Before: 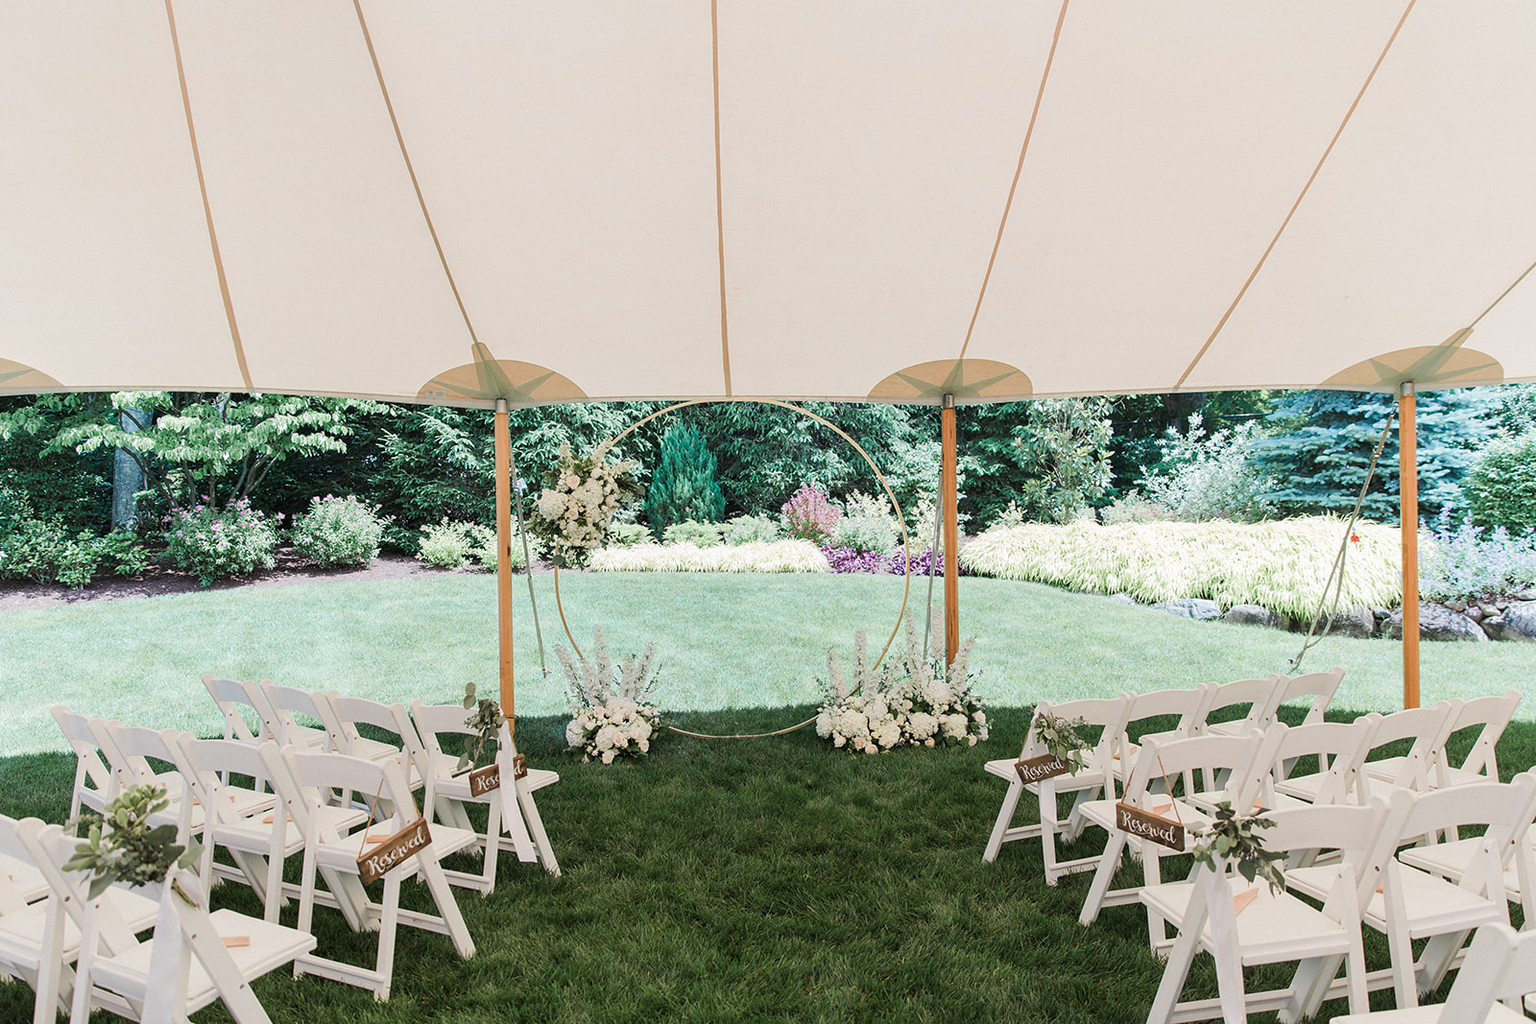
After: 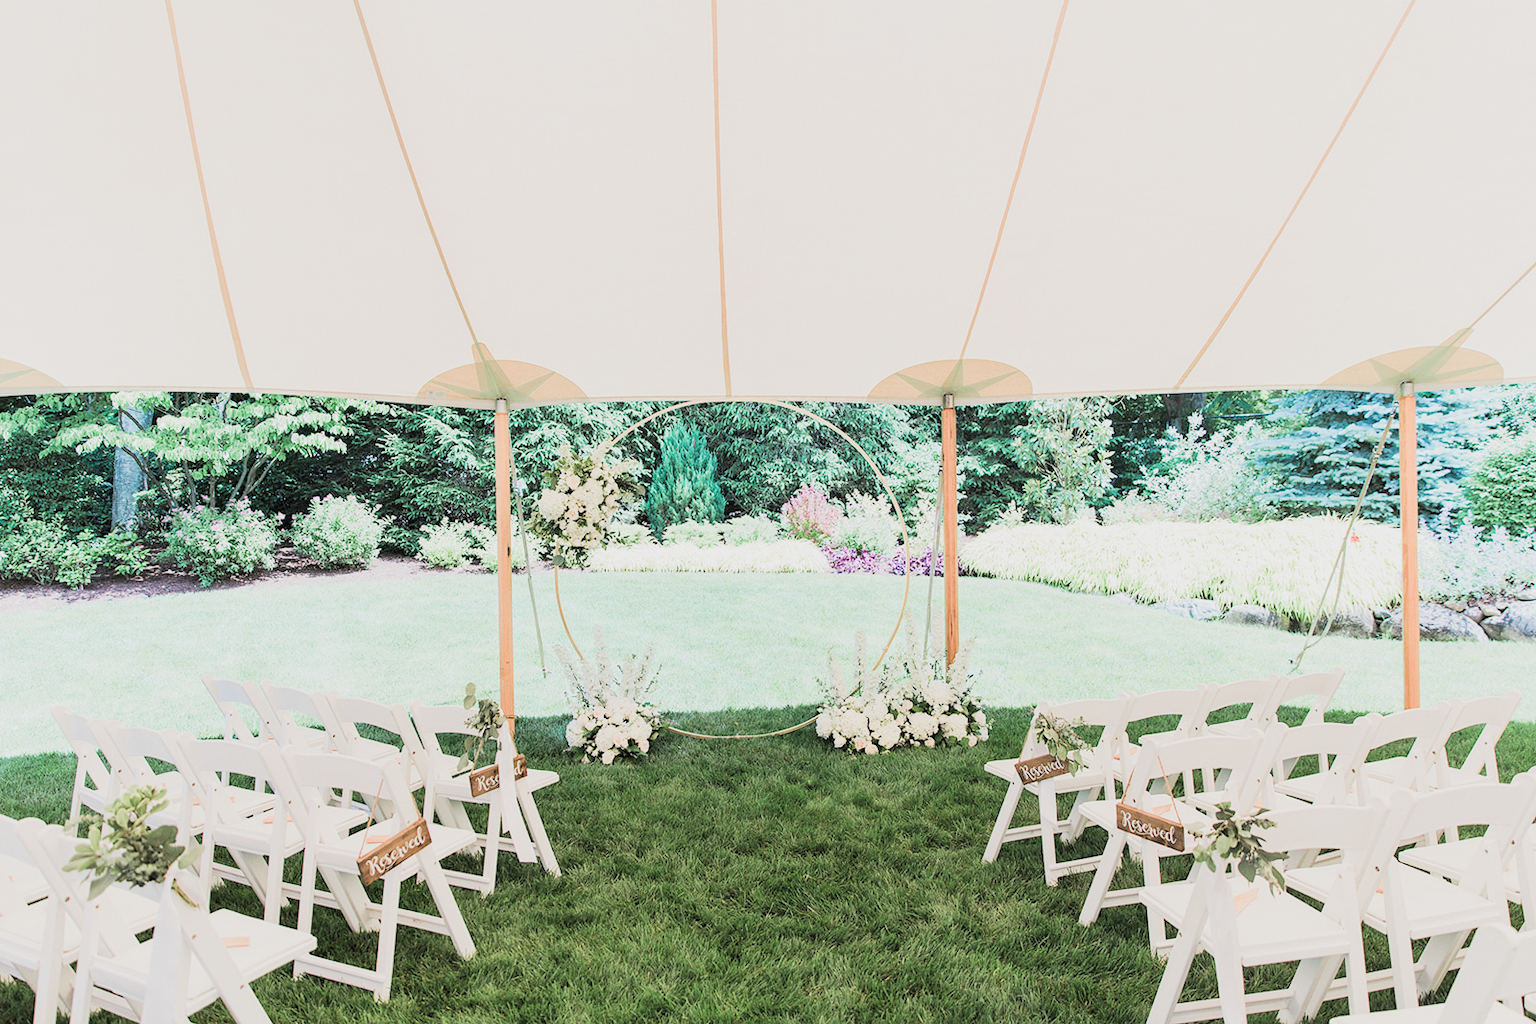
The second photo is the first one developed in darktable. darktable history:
exposure: black level correction 0, exposure 1.444 EV, compensate exposure bias true, compensate highlight preservation false
filmic rgb: black relative exposure -7.36 EV, white relative exposure 5.09 EV, hardness 3.2, color science v5 (2021), contrast in shadows safe, contrast in highlights safe
